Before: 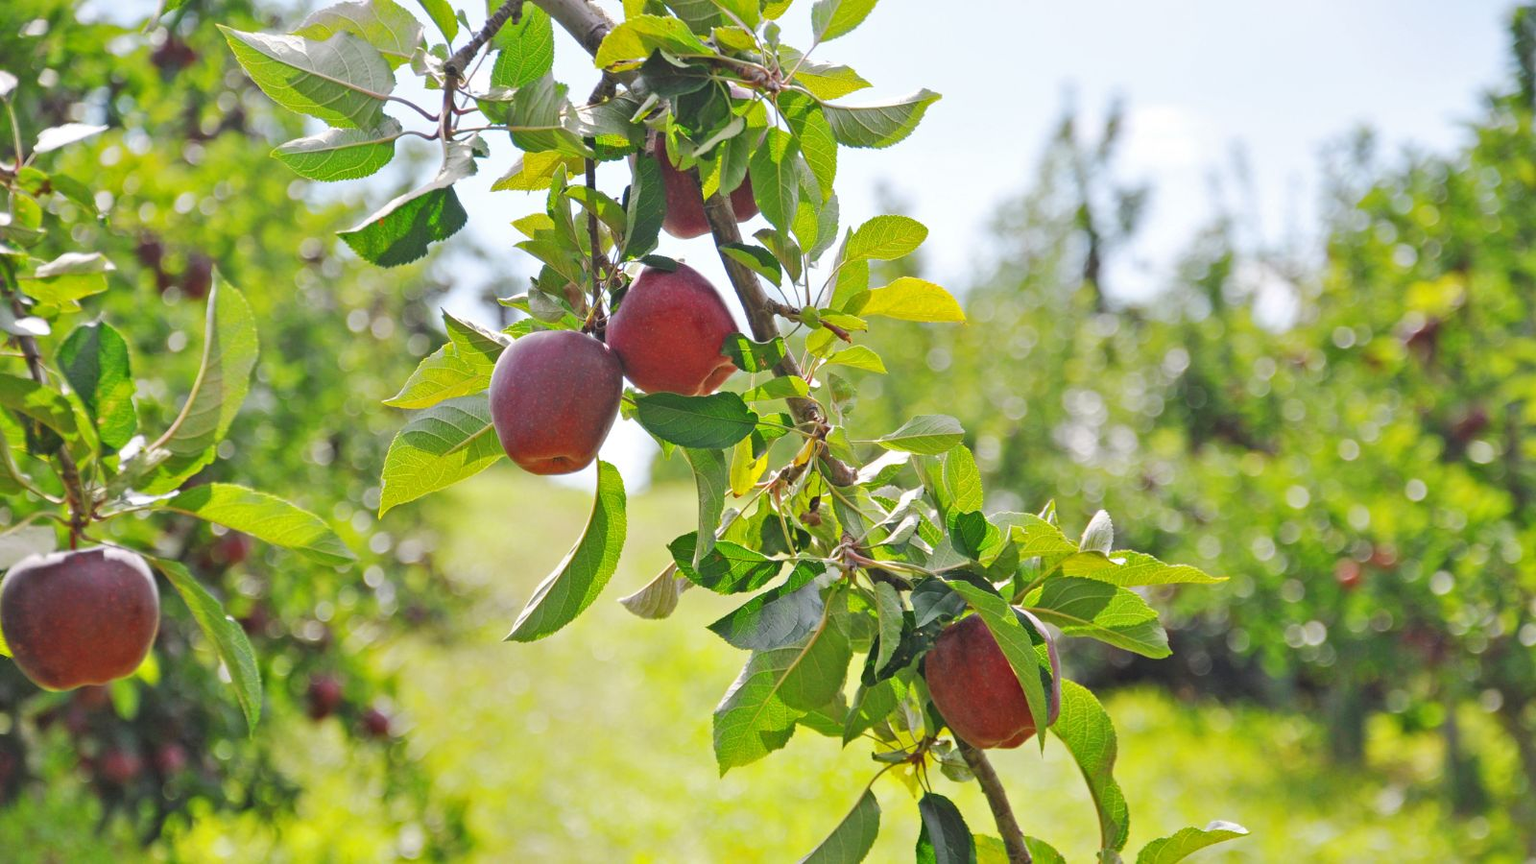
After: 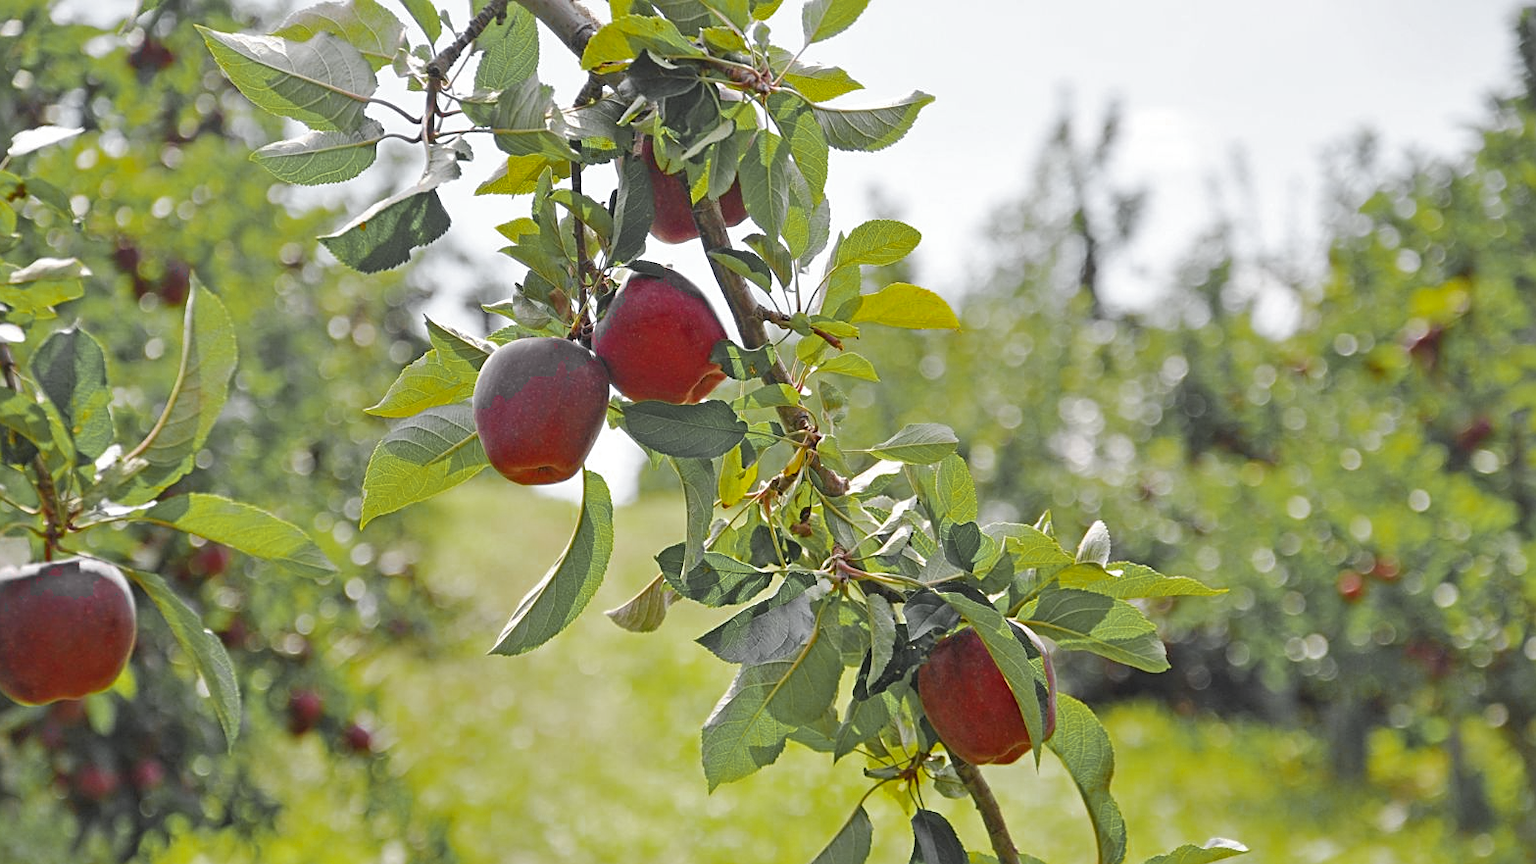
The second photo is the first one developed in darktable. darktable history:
crop: left 1.736%, right 0.282%, bottom 1.939%
sharpen: on, module defaults
color zones: curves: ch0 [(0.004, 0.388) (0.125, 0.392) (0.25, 0.404) (0.375, 0.5) (0.5, 0.5) (0.625, 0.5) (0.75, 0.5) (0.875, 0.5)]; ch1 [(0, 0.5) (0.125, 0.5) (0.25, 0.5) (0.375, 0.124) (0.524, 0.124) (0.645, 0.128) (0.789, 0.132) (0.914, 0.096) (0.998, 0.068)]
